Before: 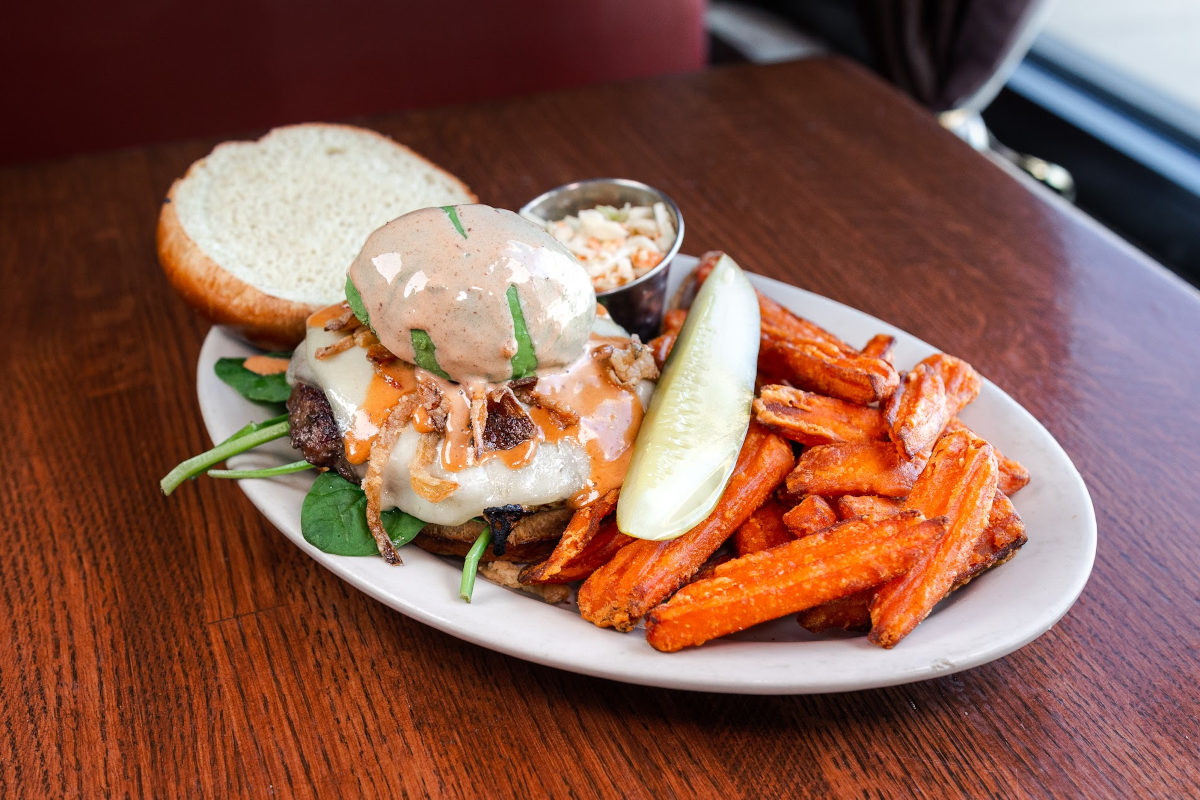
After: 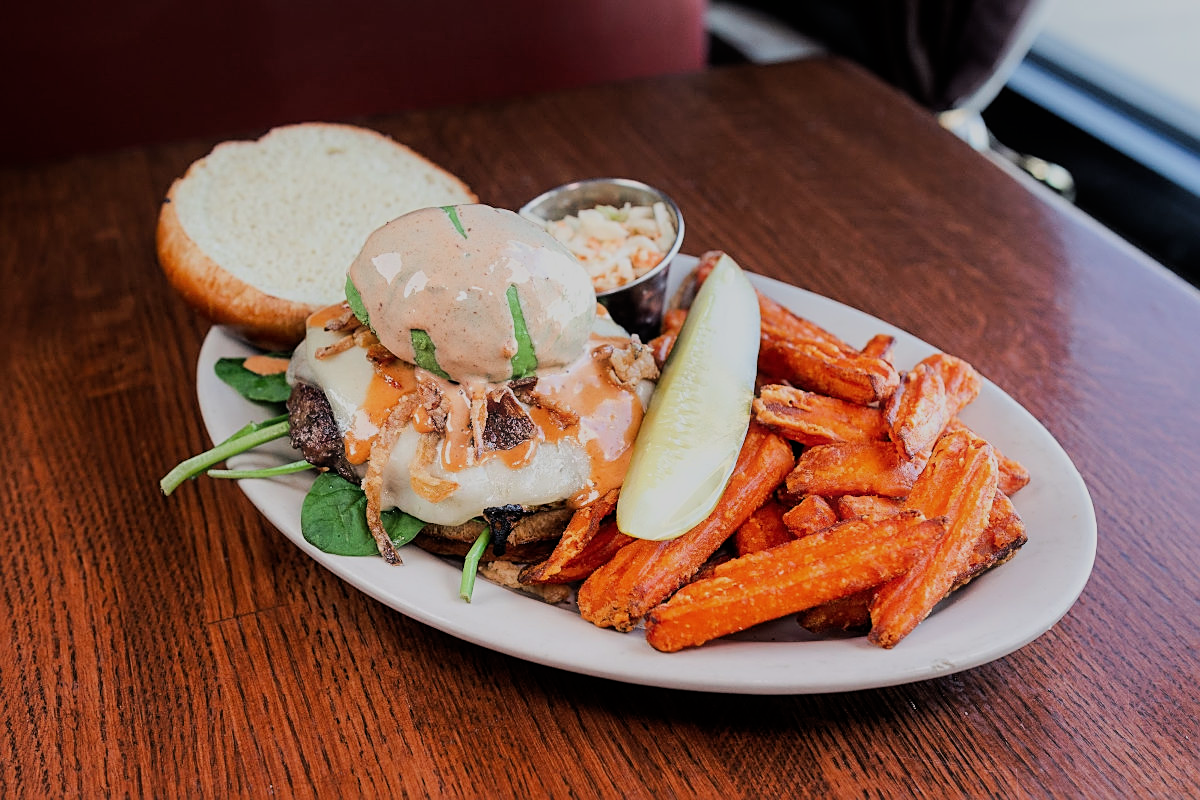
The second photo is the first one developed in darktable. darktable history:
haze removal: strength -0.054, compatibility mode true, adaptive false
filmic rgb: black relative exposure -7.28 EV, white relative exposure 5.09 EV, hardness 3.21, color science v6 (2022)
sharpen: on, module defaults
